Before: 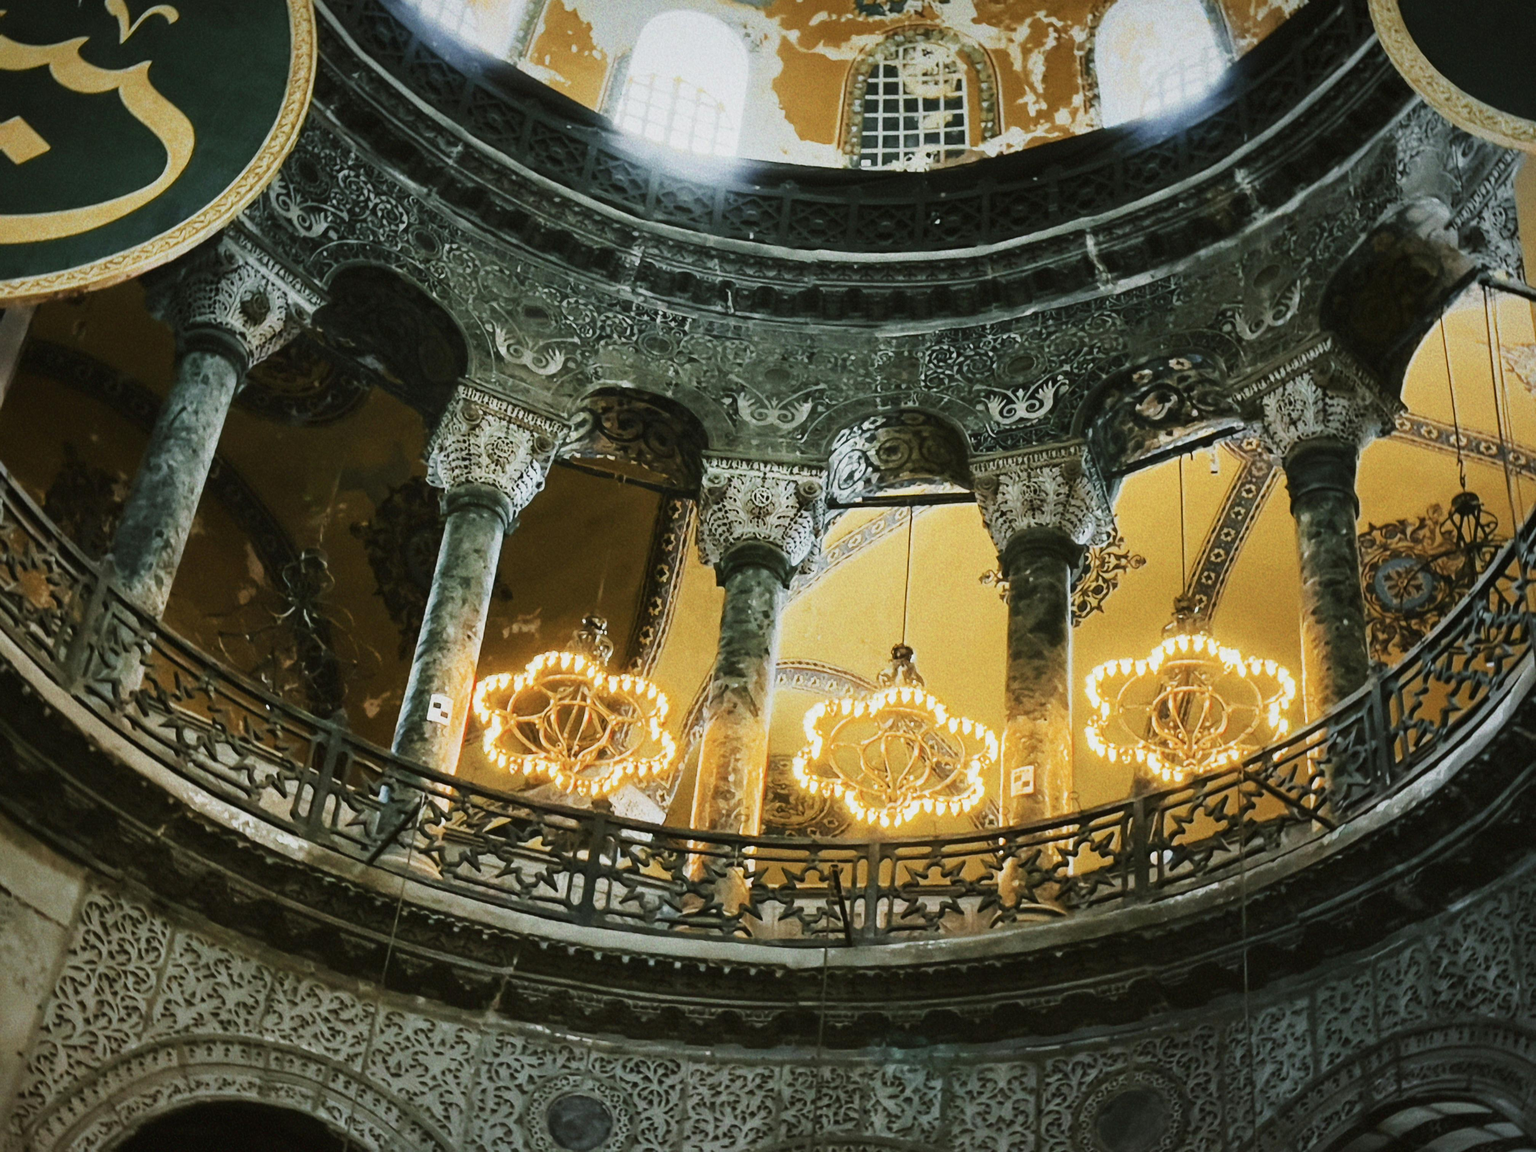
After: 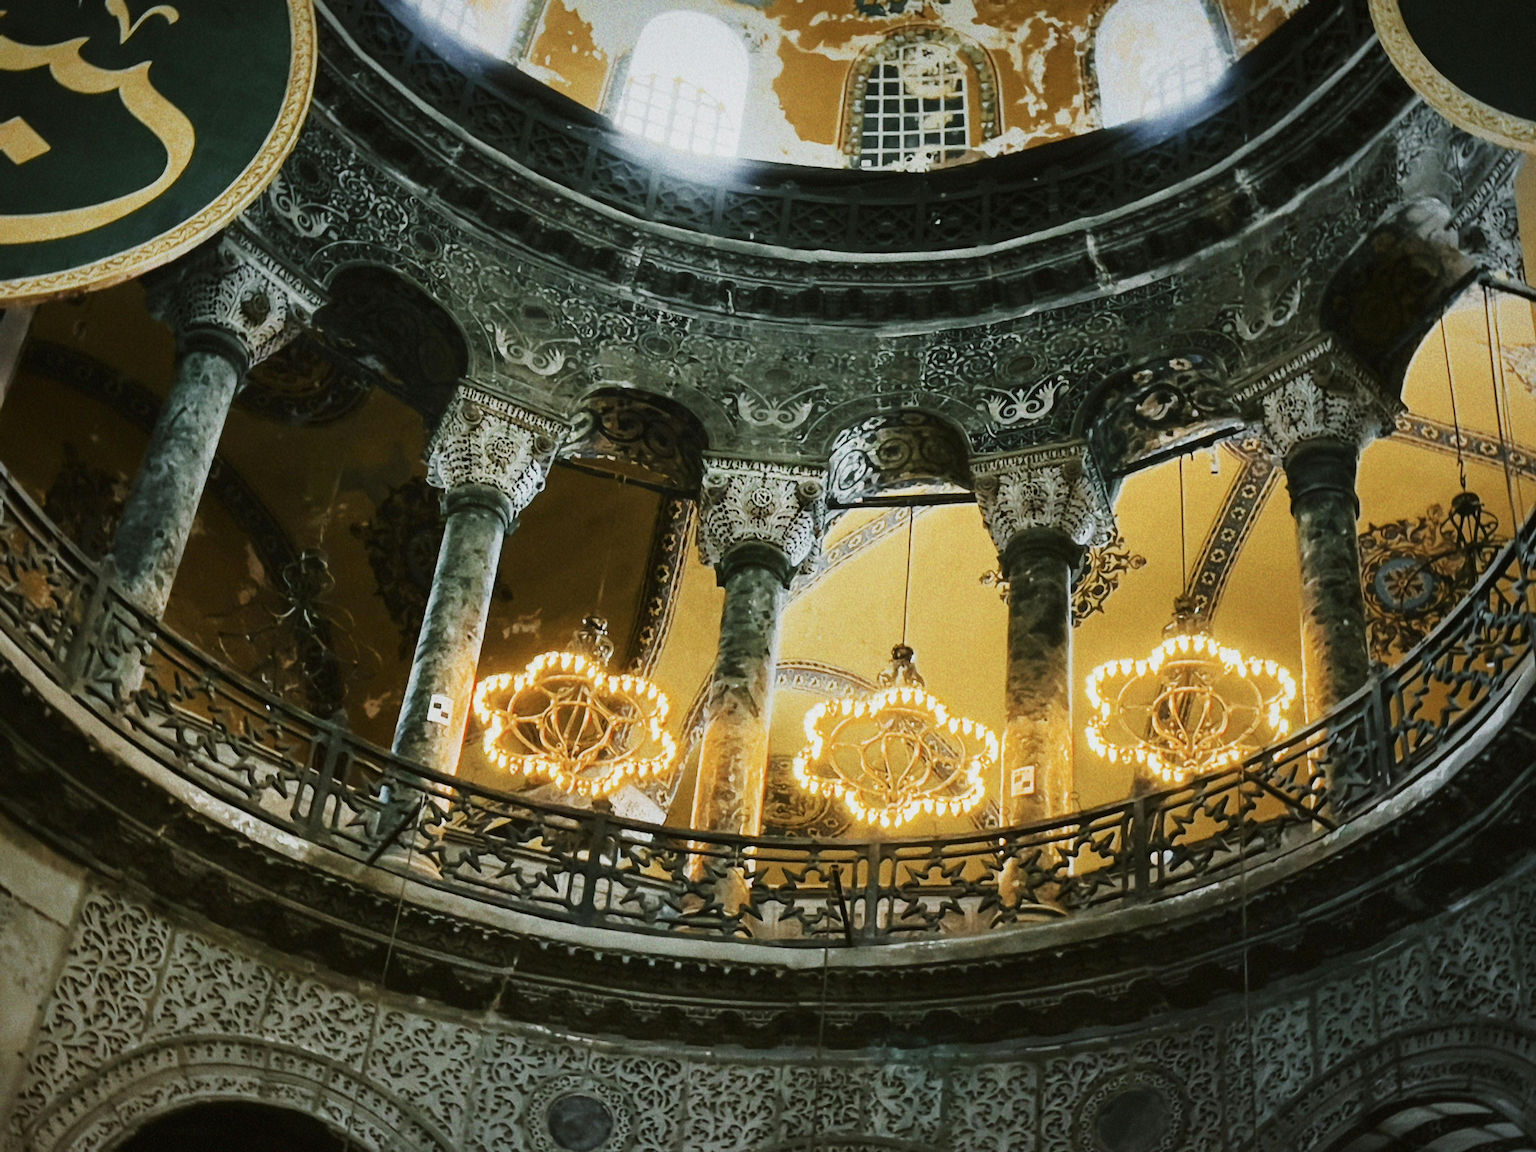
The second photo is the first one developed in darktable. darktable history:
contrast brightness saturation: contrast 0.03, brightness -0.033
